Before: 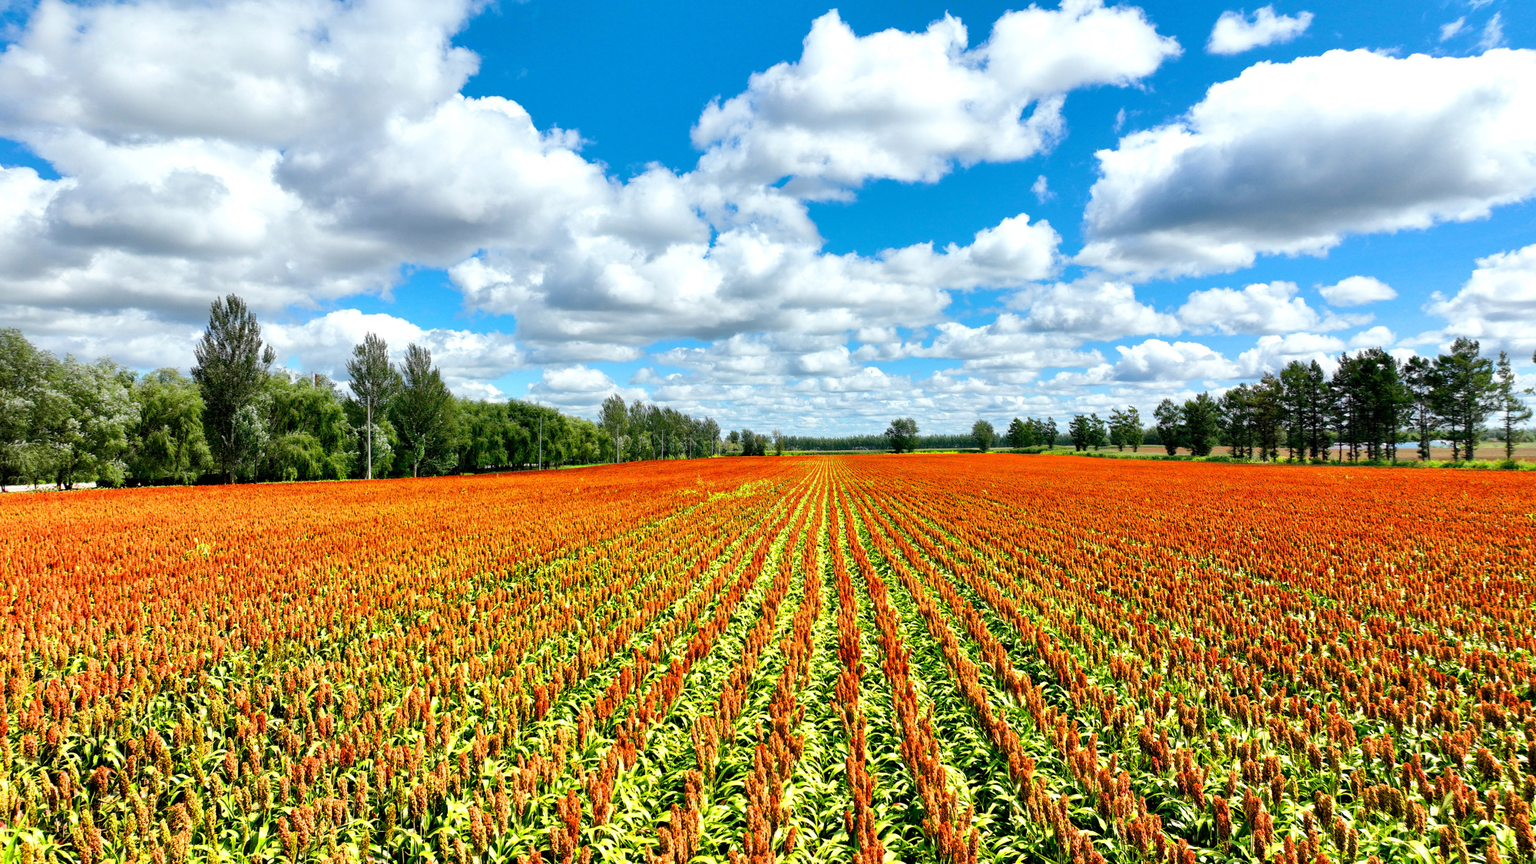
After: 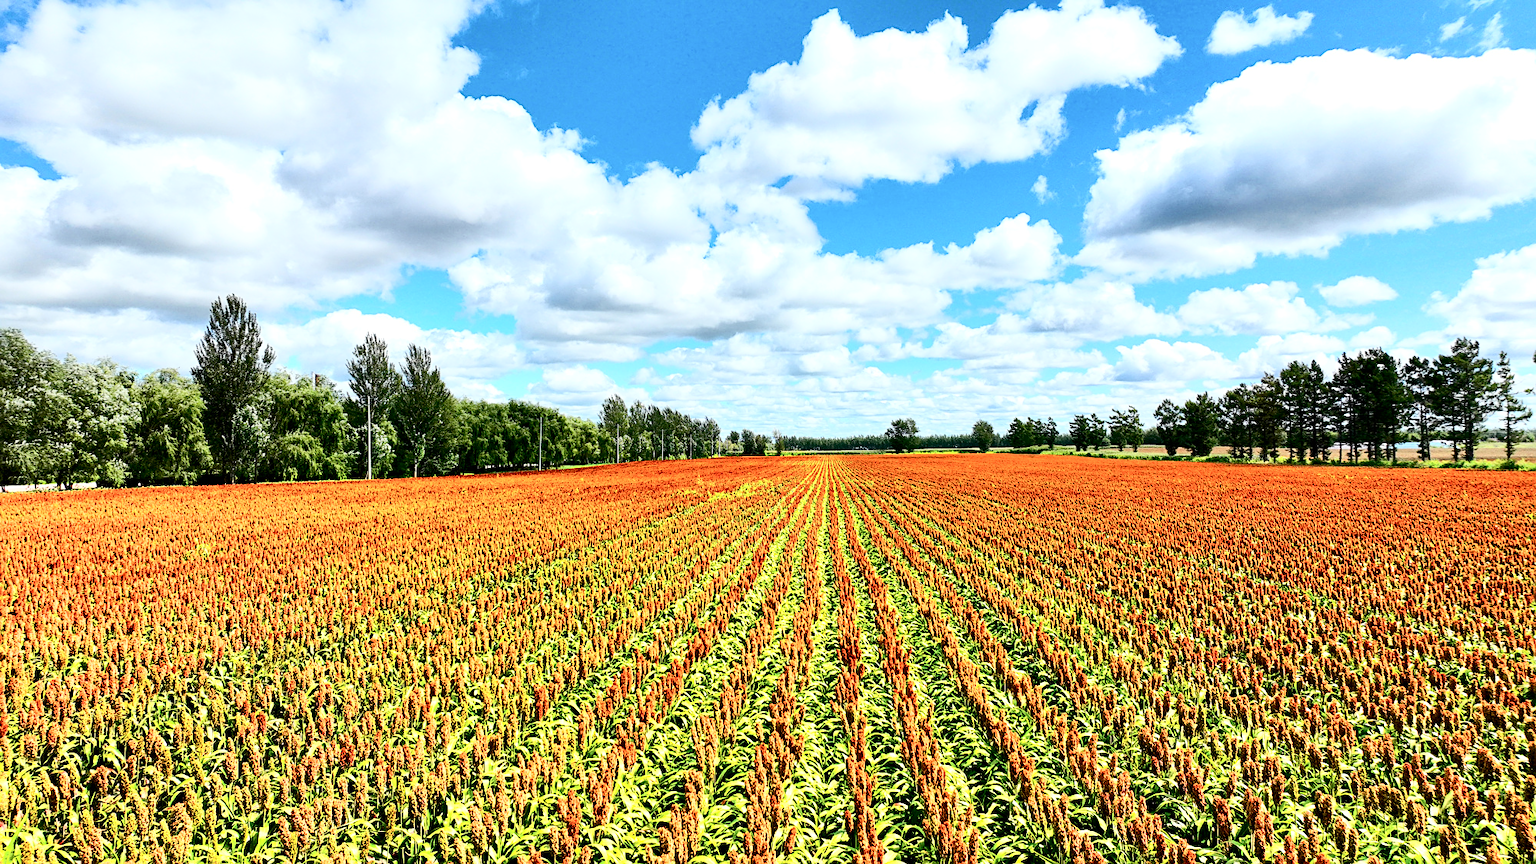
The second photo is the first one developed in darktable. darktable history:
exposure: compensate highlight preservation false
sharpen: on, module defaults
contrast brightness saturation: contrast 0.39, brightness 0.1
